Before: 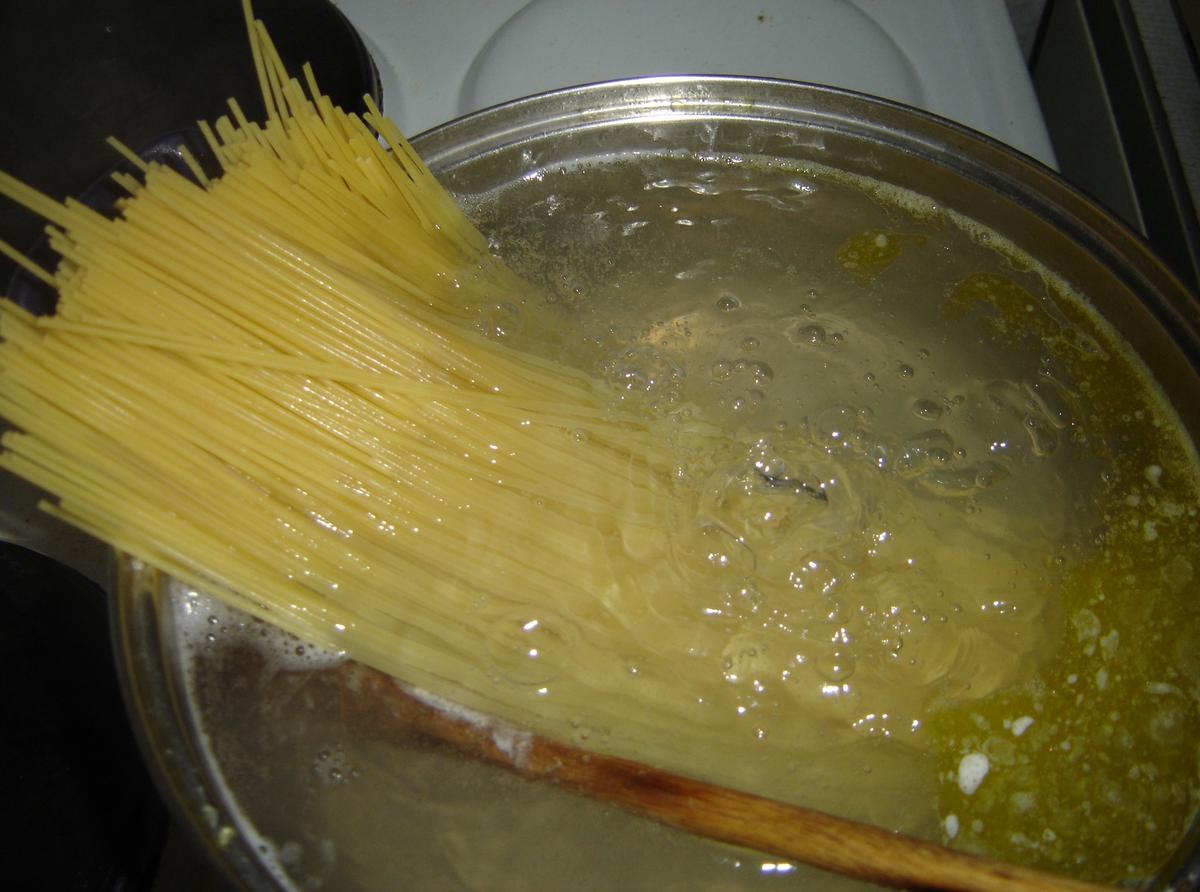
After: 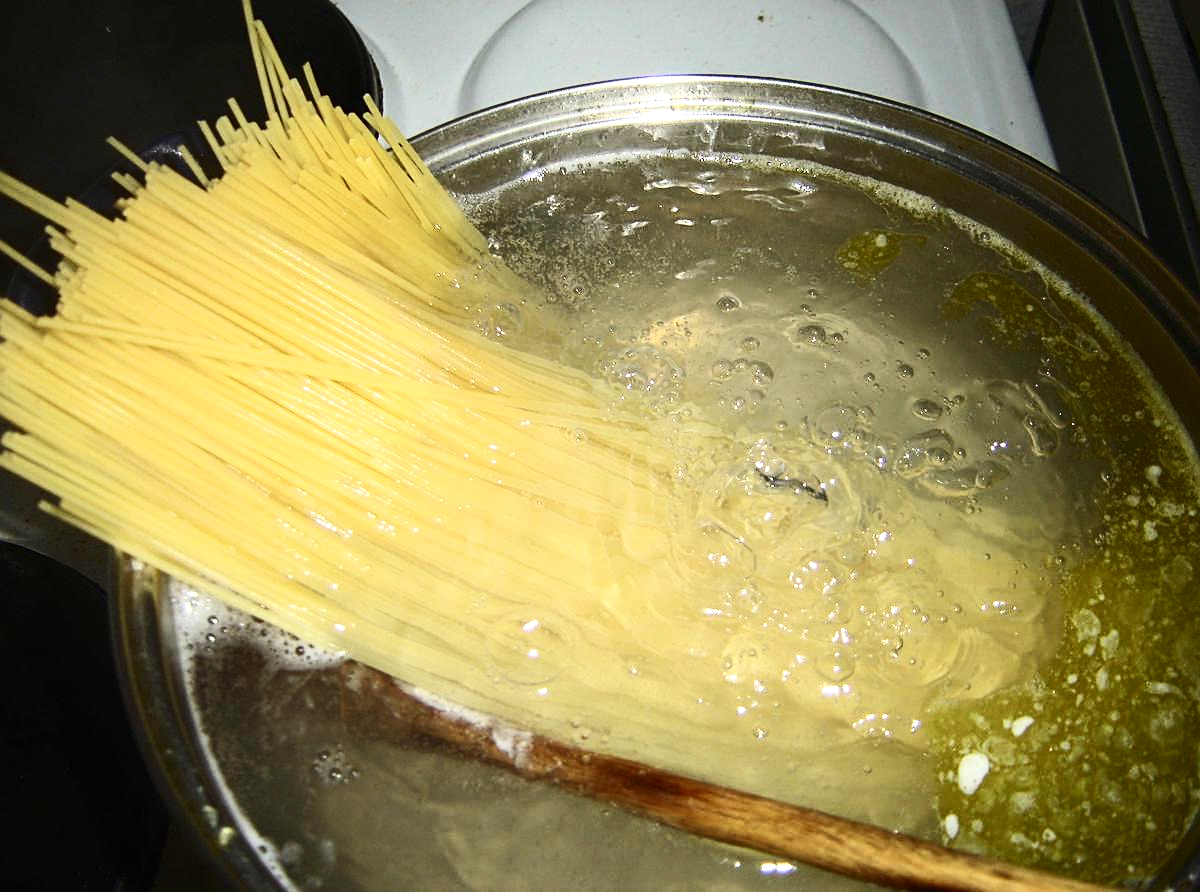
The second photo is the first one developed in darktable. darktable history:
sharpen: on, module defaults
exposure: black level correction 0, exposure 0.7 EV, compensate highlight preservation false
contrast brightness saturation: contrast 0.39, brightness 0.1
